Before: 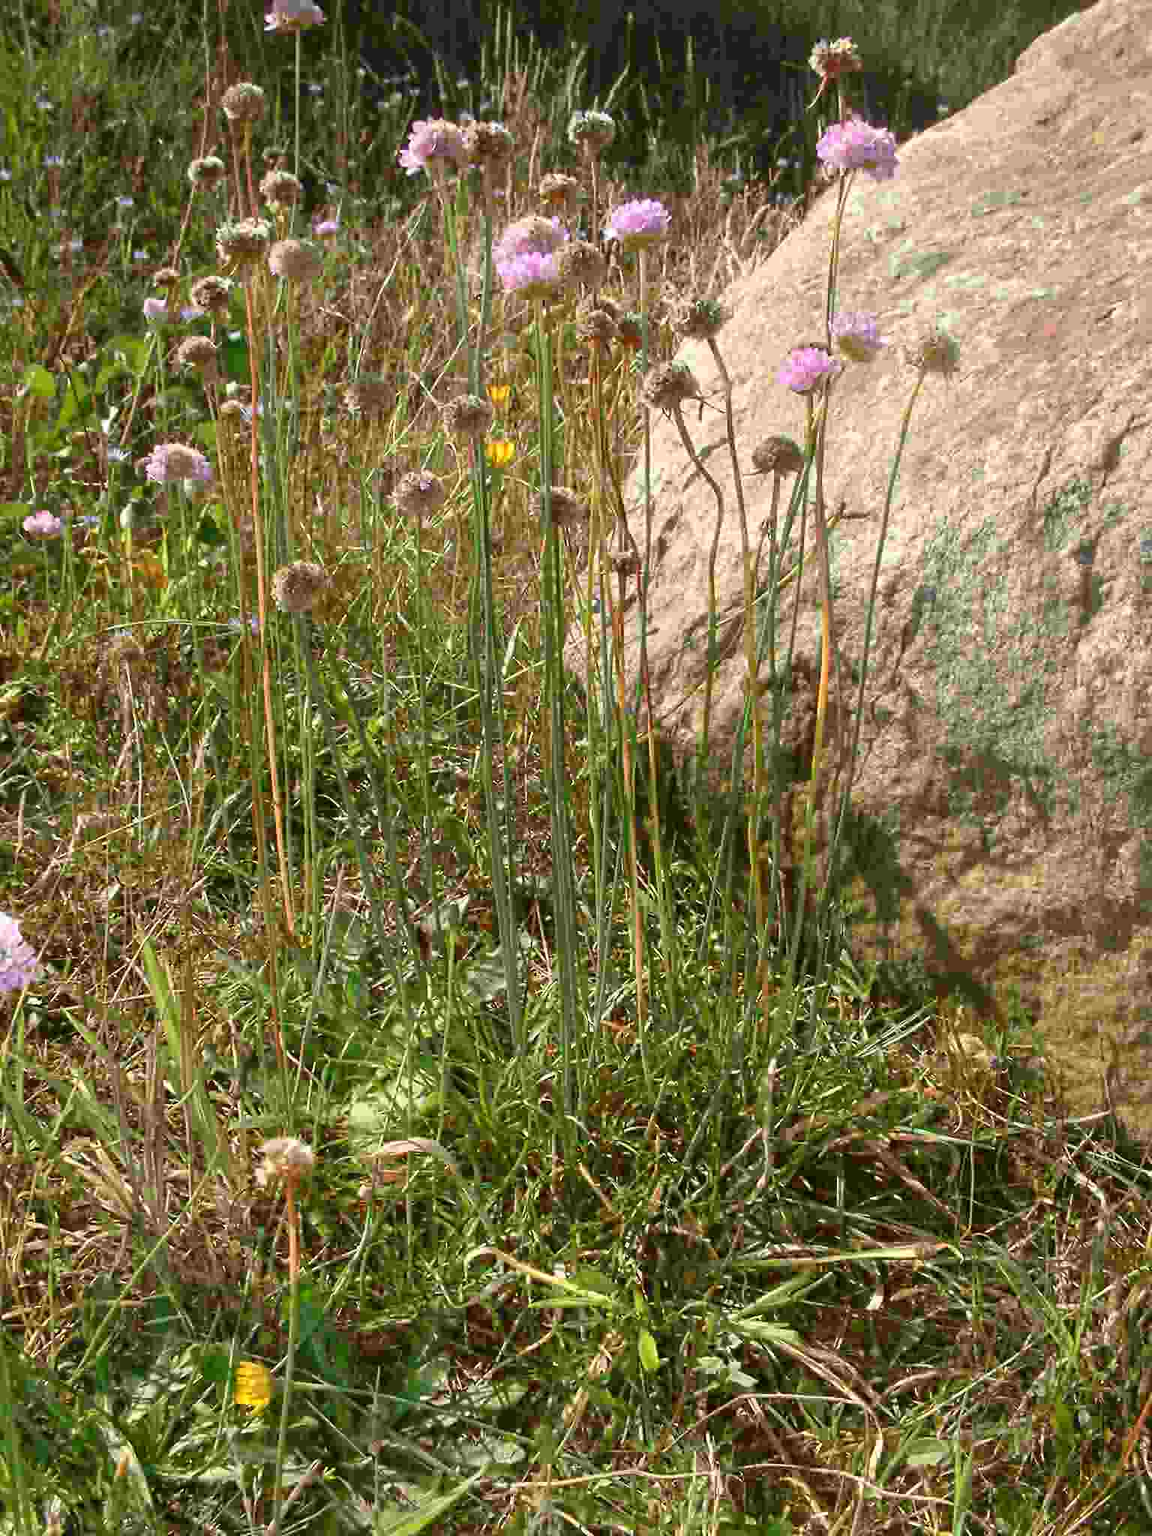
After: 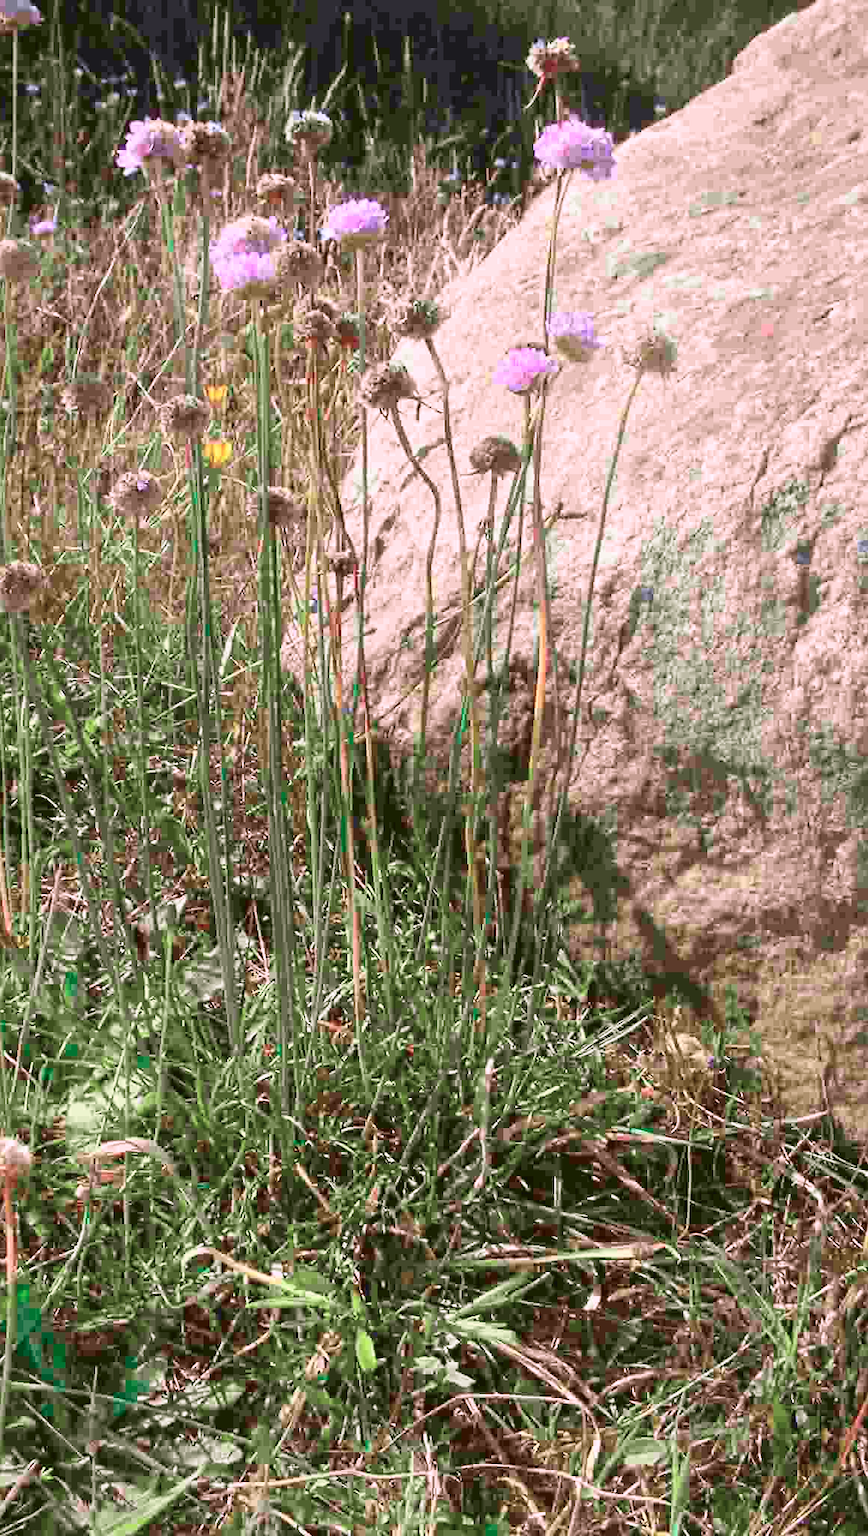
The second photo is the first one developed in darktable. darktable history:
white balance: red 1.042, blue 1.17
tone curve: curves: ch0 [(0, 0.039) (0.104, 0.094) (0.285, 0.301) (0.689, 0.764) (0.89, 0.926) (0.994, 0.971)]; ch1 [(0, 0) (0.337, 0.249) (0.437, 0.411) (0.485, 0.487) (0.515, 0.514) (0.566, 0.563) (0.641, 0.655) (1, 1)]; ch2 [(0, 0) (0.314, 0.301) (0.421, 0.411) (0.502, 0.505) (0.528, 0.54) (0.557, 0.555) (0.612, 0.583) (0.722, 0.67) (1, 1)], color space Lab, independent channels, preserve colors none
crop and rotate: left 24.6%
